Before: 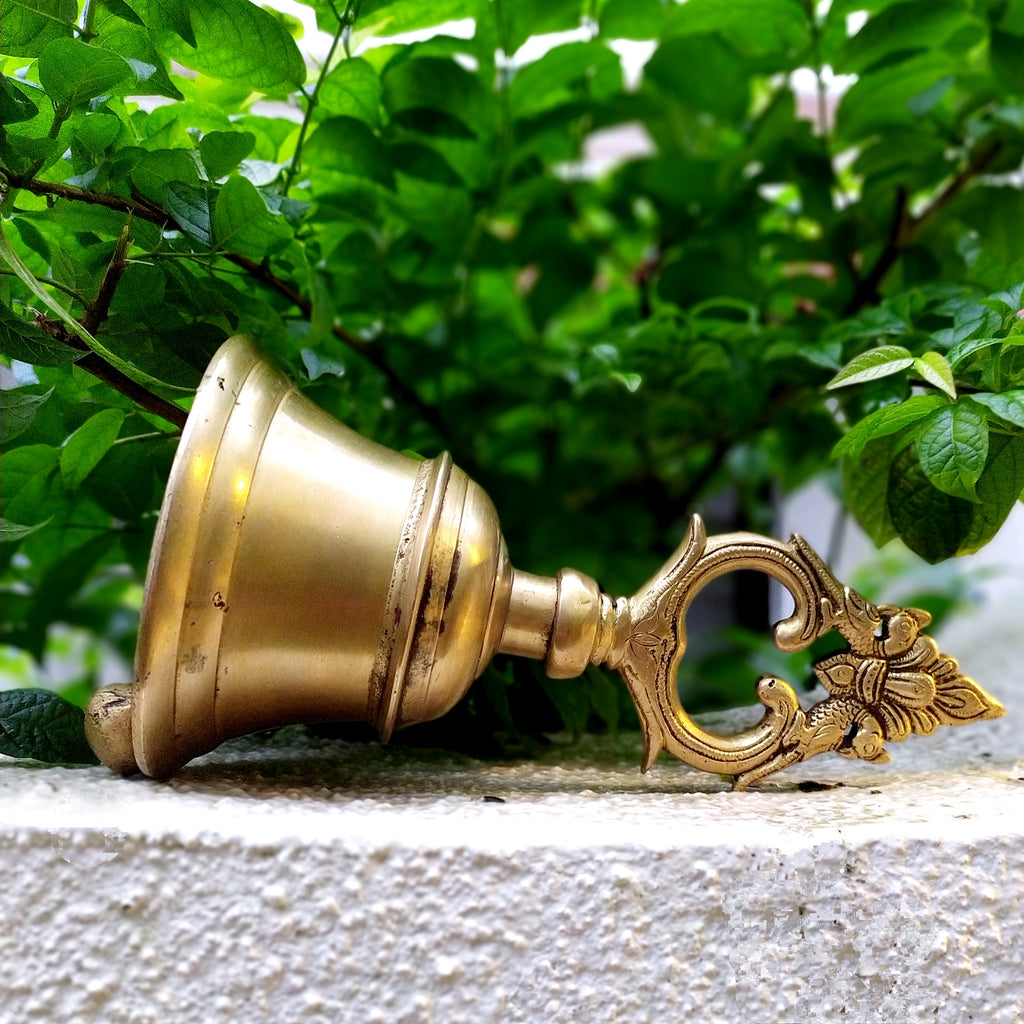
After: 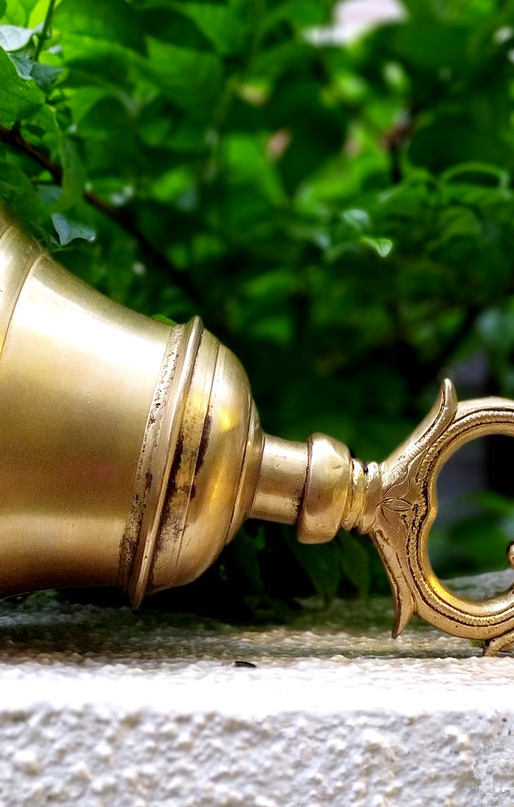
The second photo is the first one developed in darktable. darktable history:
crop and rotate: angle 0.01°, left 24.357%, top 13.195%, right 25.388%, bottom 7.922%
